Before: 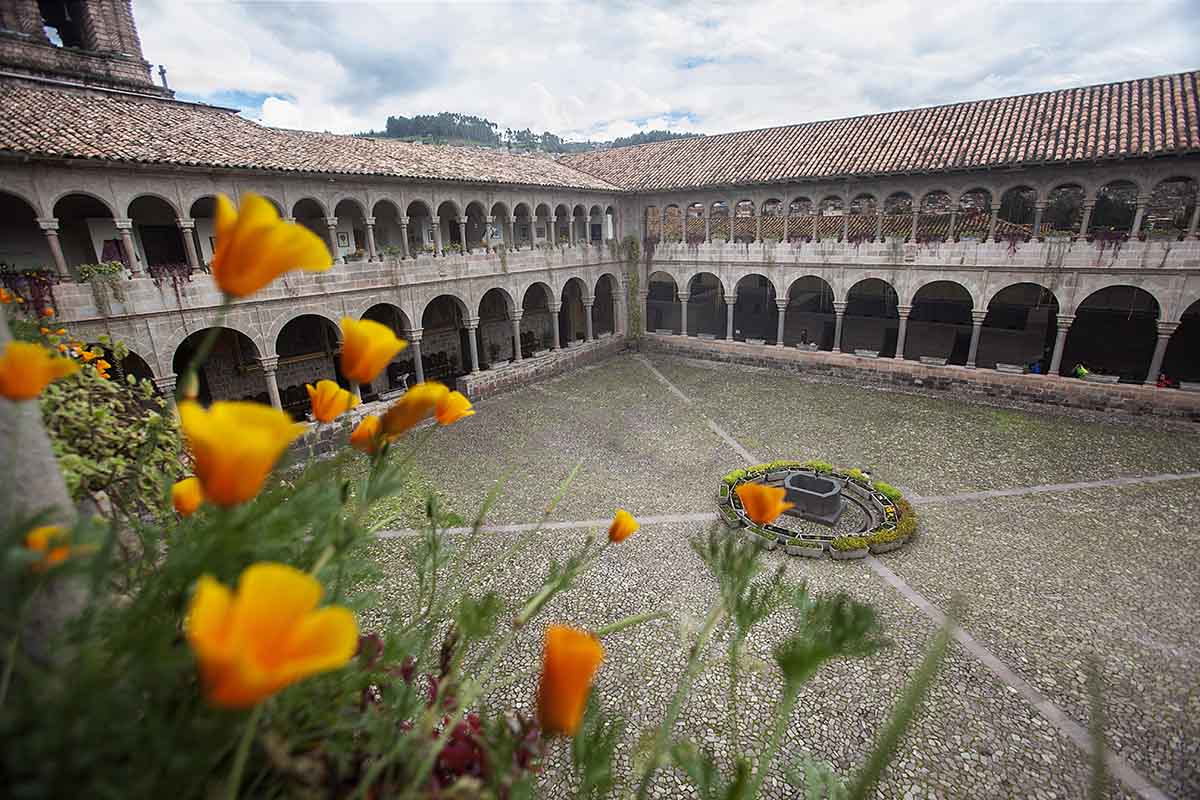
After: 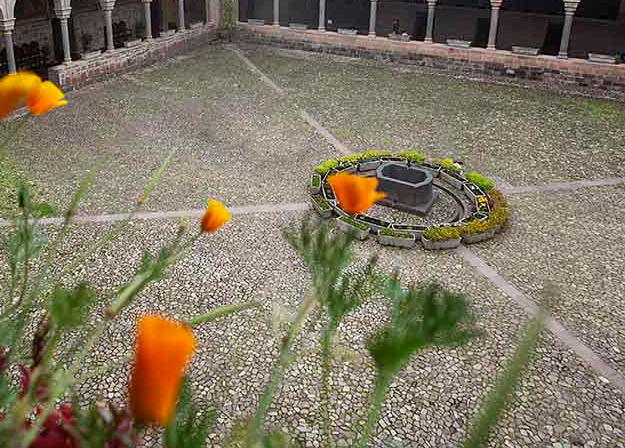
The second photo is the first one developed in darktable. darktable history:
crop: left 34.034%, top 38.856%, right 13.848%, bottom 5.121%
